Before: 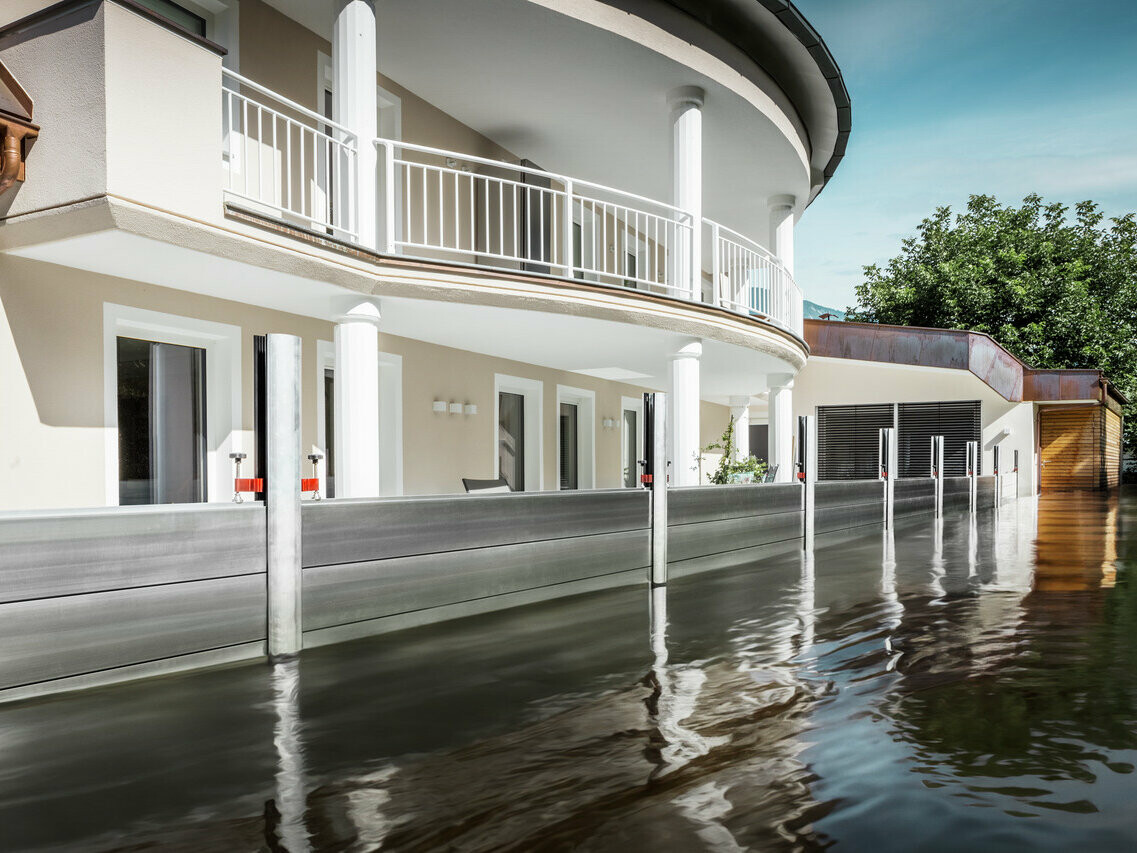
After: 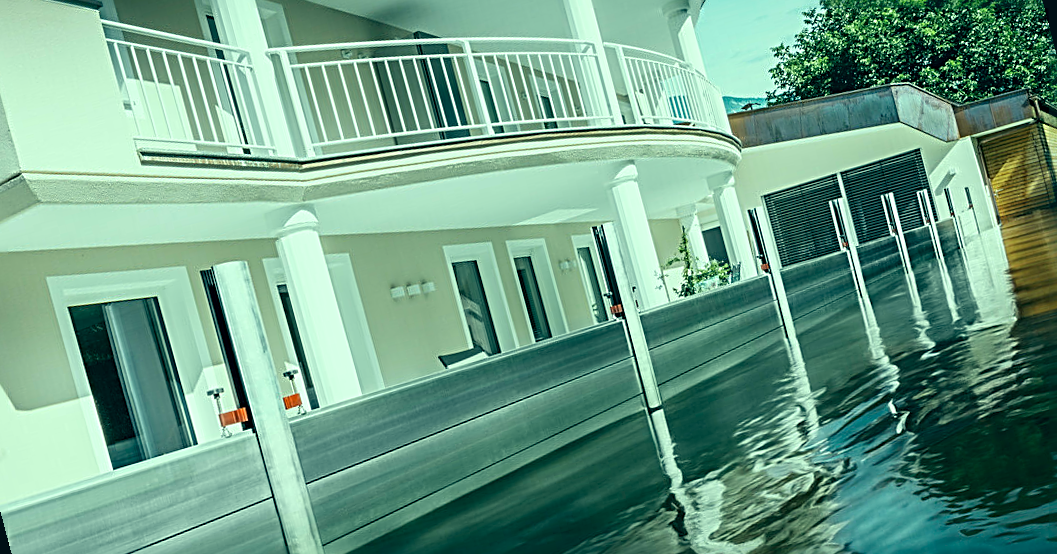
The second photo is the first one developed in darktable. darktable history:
sharpen: radius 2.817, amount 0.715
rotate and perspective: rotation -14.8°, crop left 0.1, crop right 0.903, crop top 0.25, crop bottom 0.748
color correction: highlights a* -20.08, highlights b* 9.8, shadows a* -20.4, shadows b* -10.76
